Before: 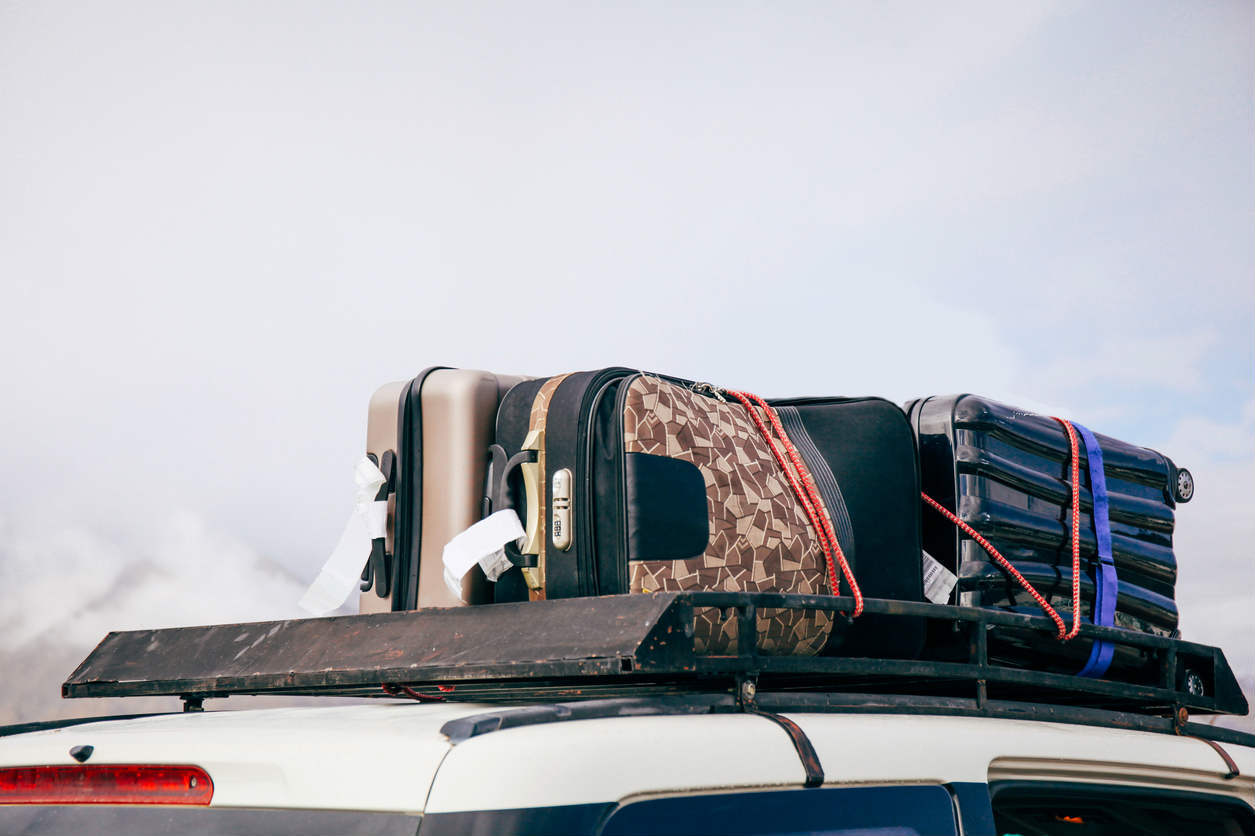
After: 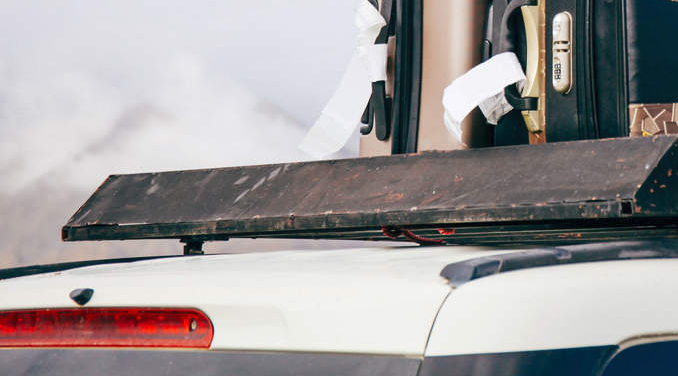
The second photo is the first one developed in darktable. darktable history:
crop and rotate: top 54.77%, right 45.94%, bottom 0.204%
shadows and highlights: shadows 61.64, white point adjustment 0.459, highlights -33.56, compress 84.1%
